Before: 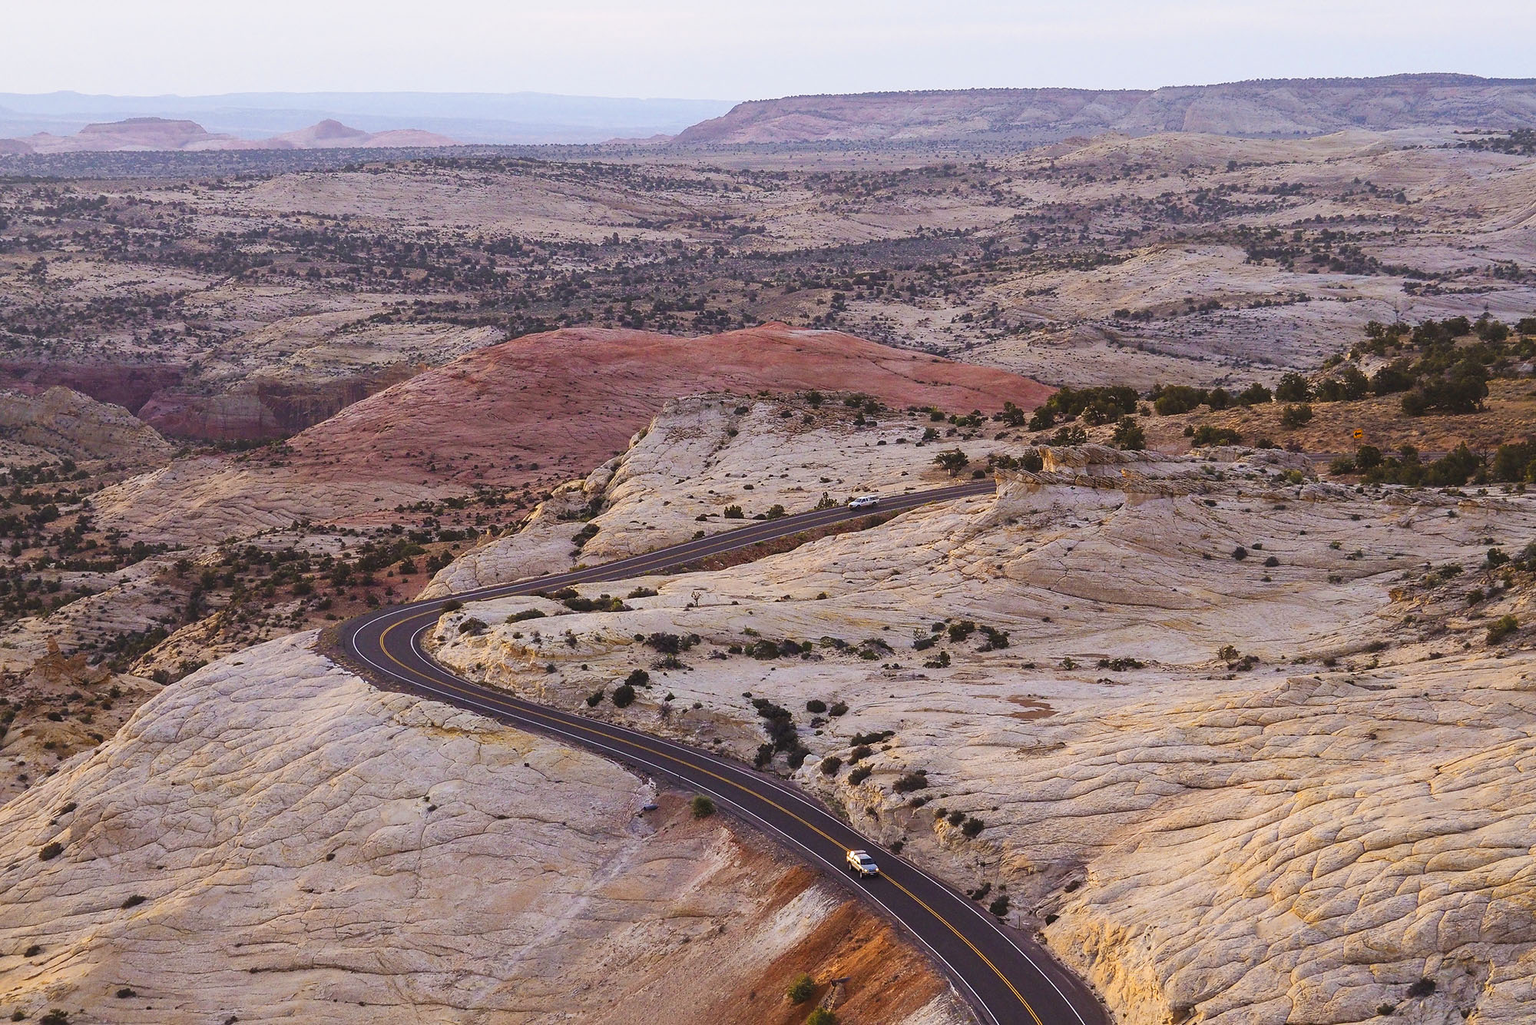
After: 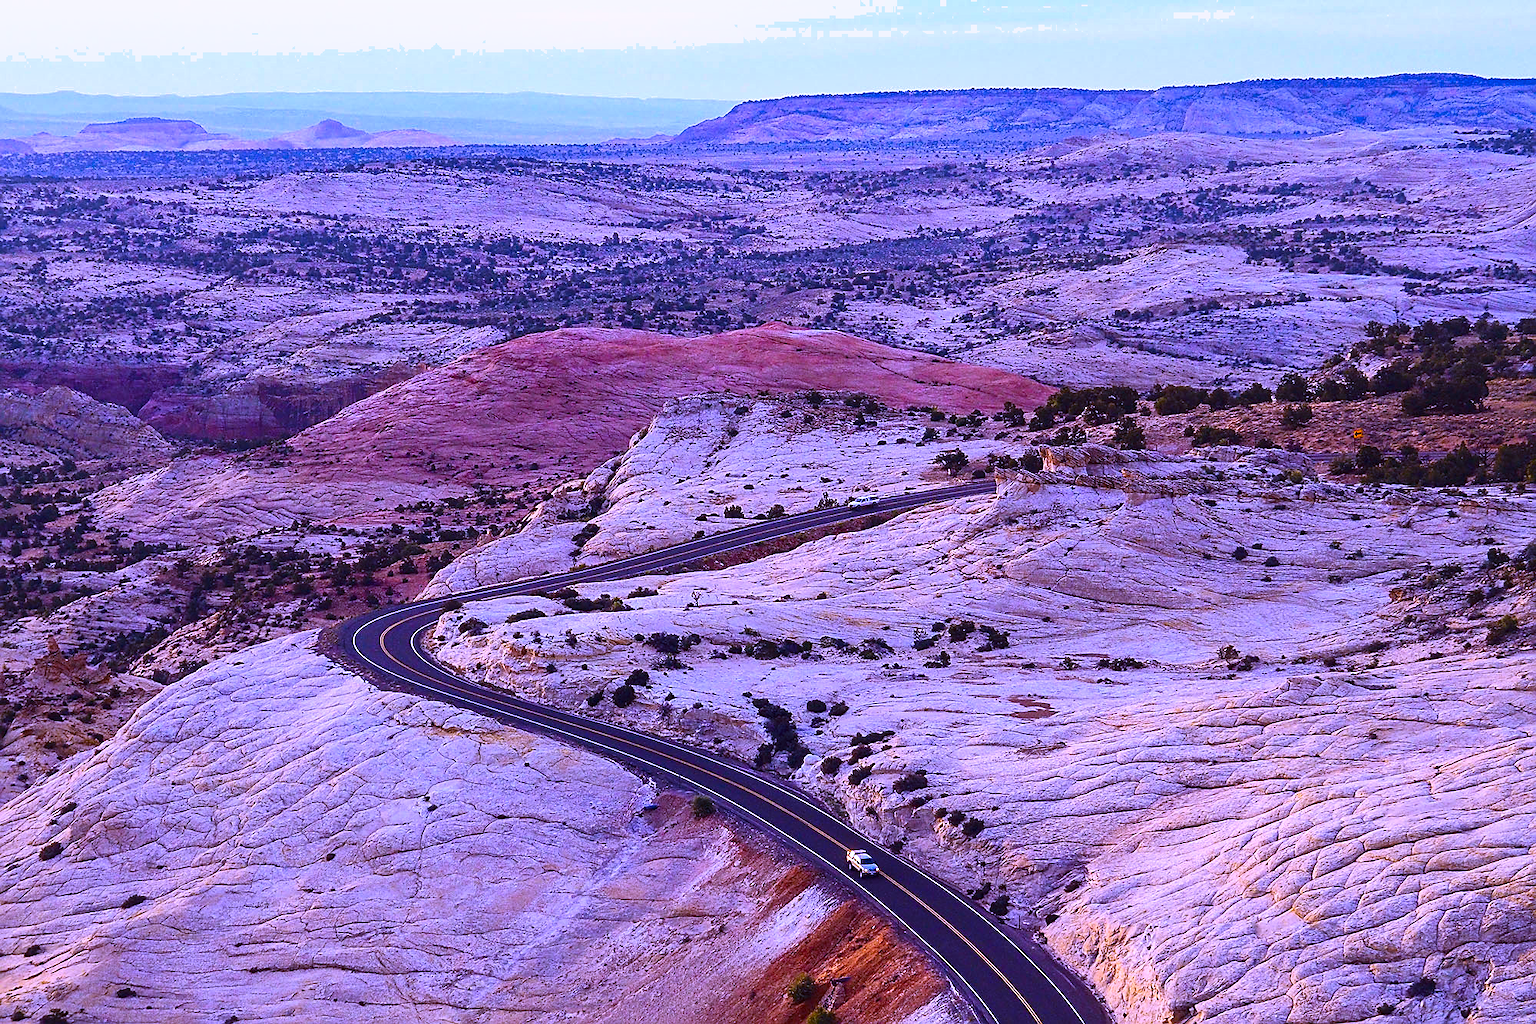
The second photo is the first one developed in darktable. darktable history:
sharpen: on, module defaults
contrast brightness saturation: contrast 0.12, brightness -0.12, saturation 0.2
white balance: red 0.98, blue 1.61
shadows and highlights: radius 171.16, shadows 27, white point adjustment 3.13, highlights -67.95, soften with gaussian
